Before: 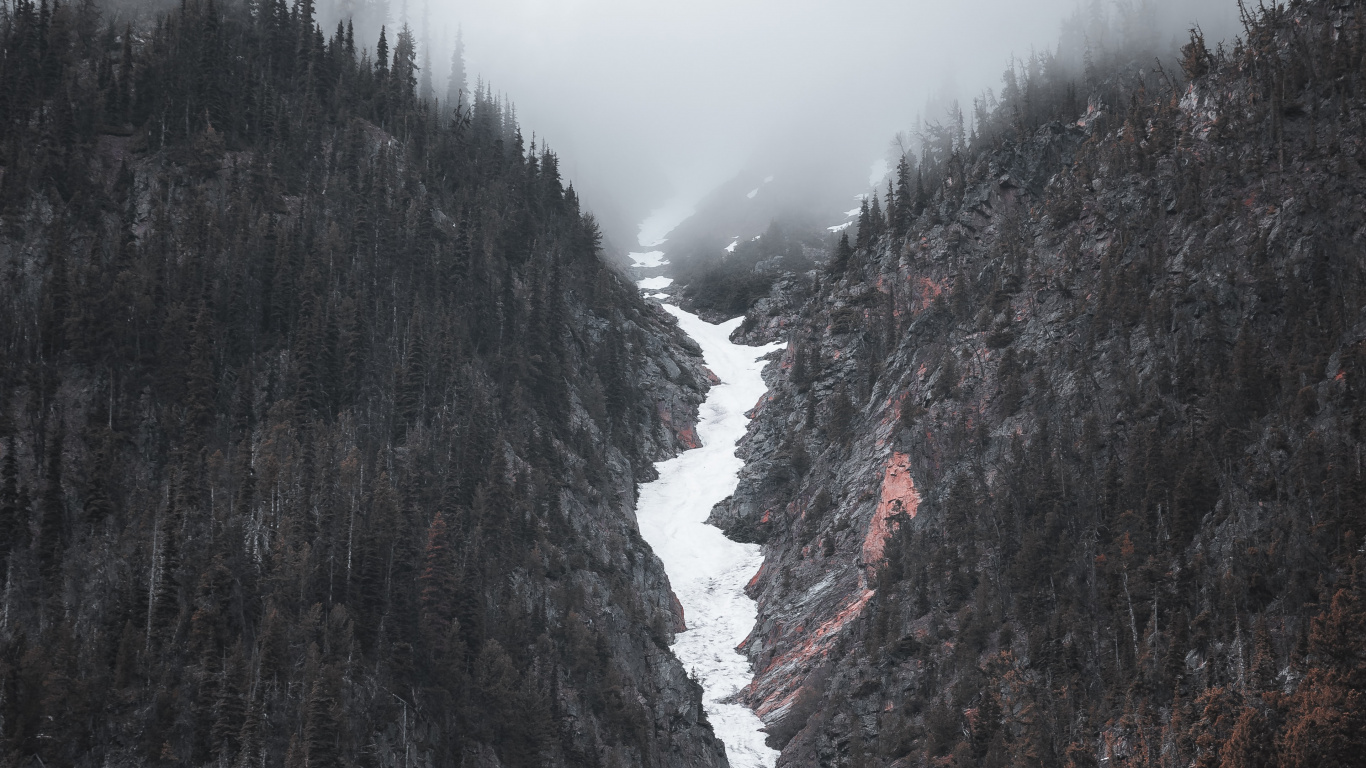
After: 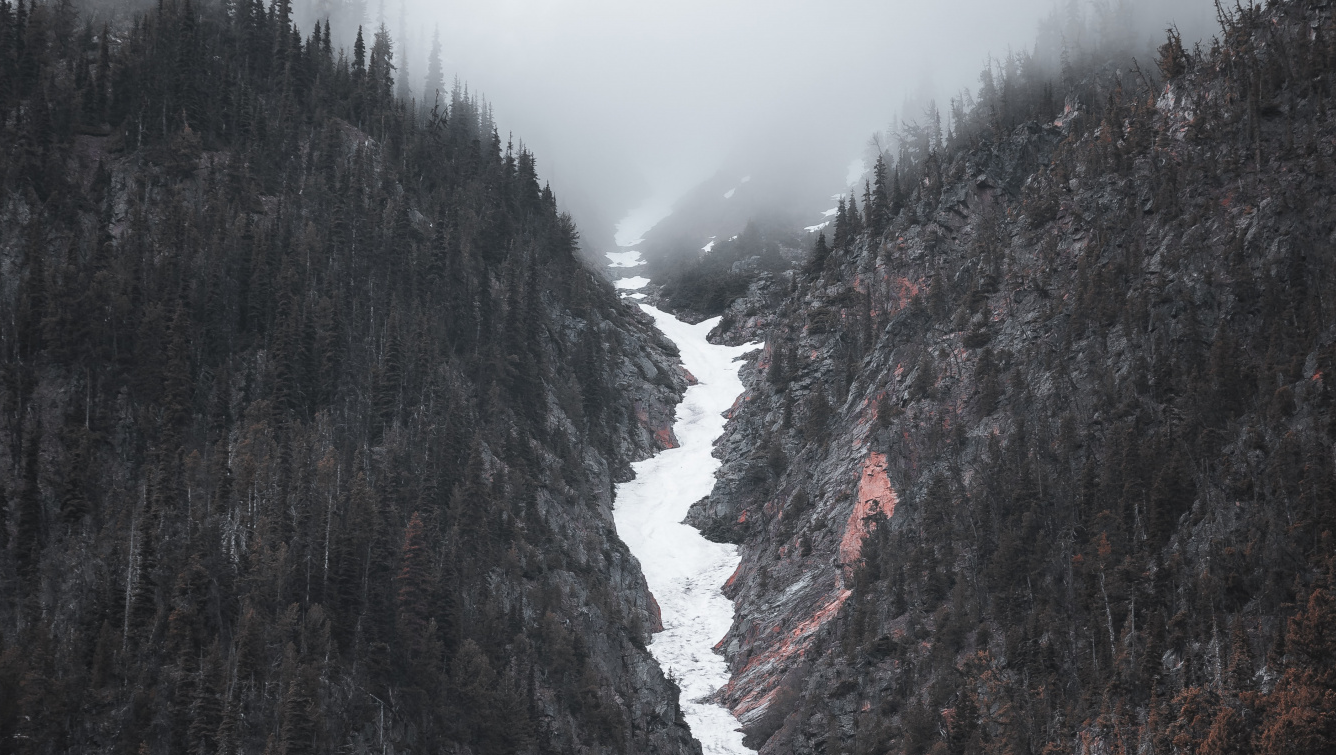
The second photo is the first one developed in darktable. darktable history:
crop: left 1.711%, right 0.272%, bottom 1.671%
